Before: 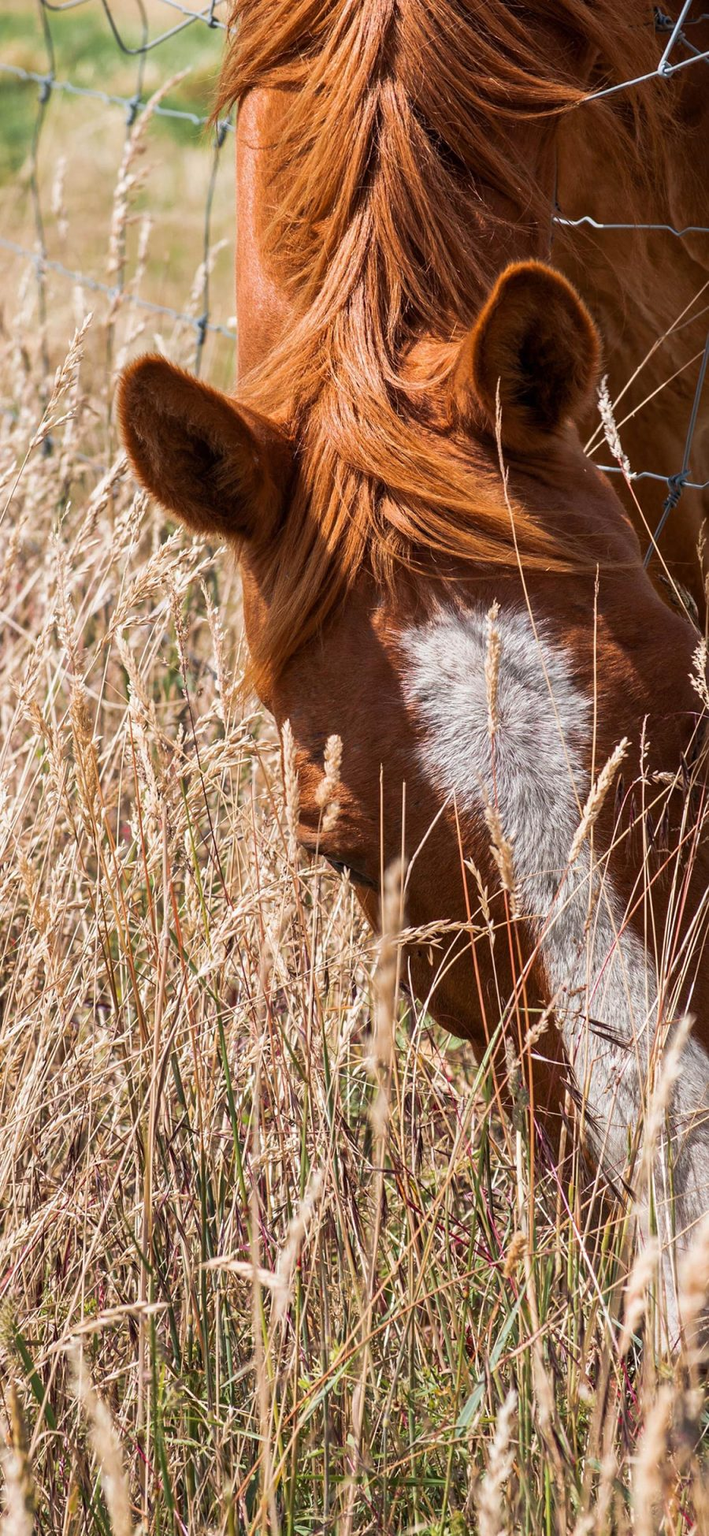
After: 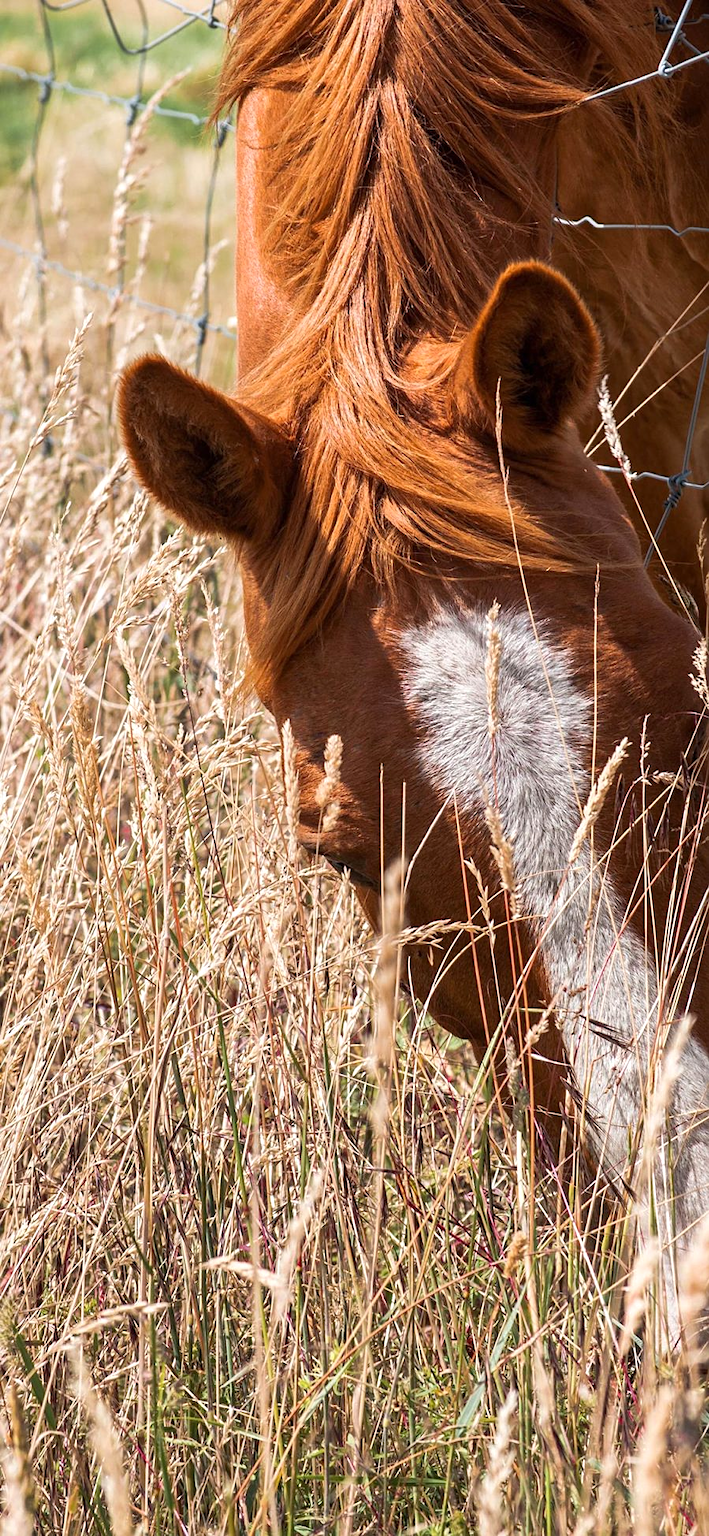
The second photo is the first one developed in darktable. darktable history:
exposure: exposure 0.211 EV, compensate exposure bias true, compensate highlight preservation false
sharpen: amount 0.212
